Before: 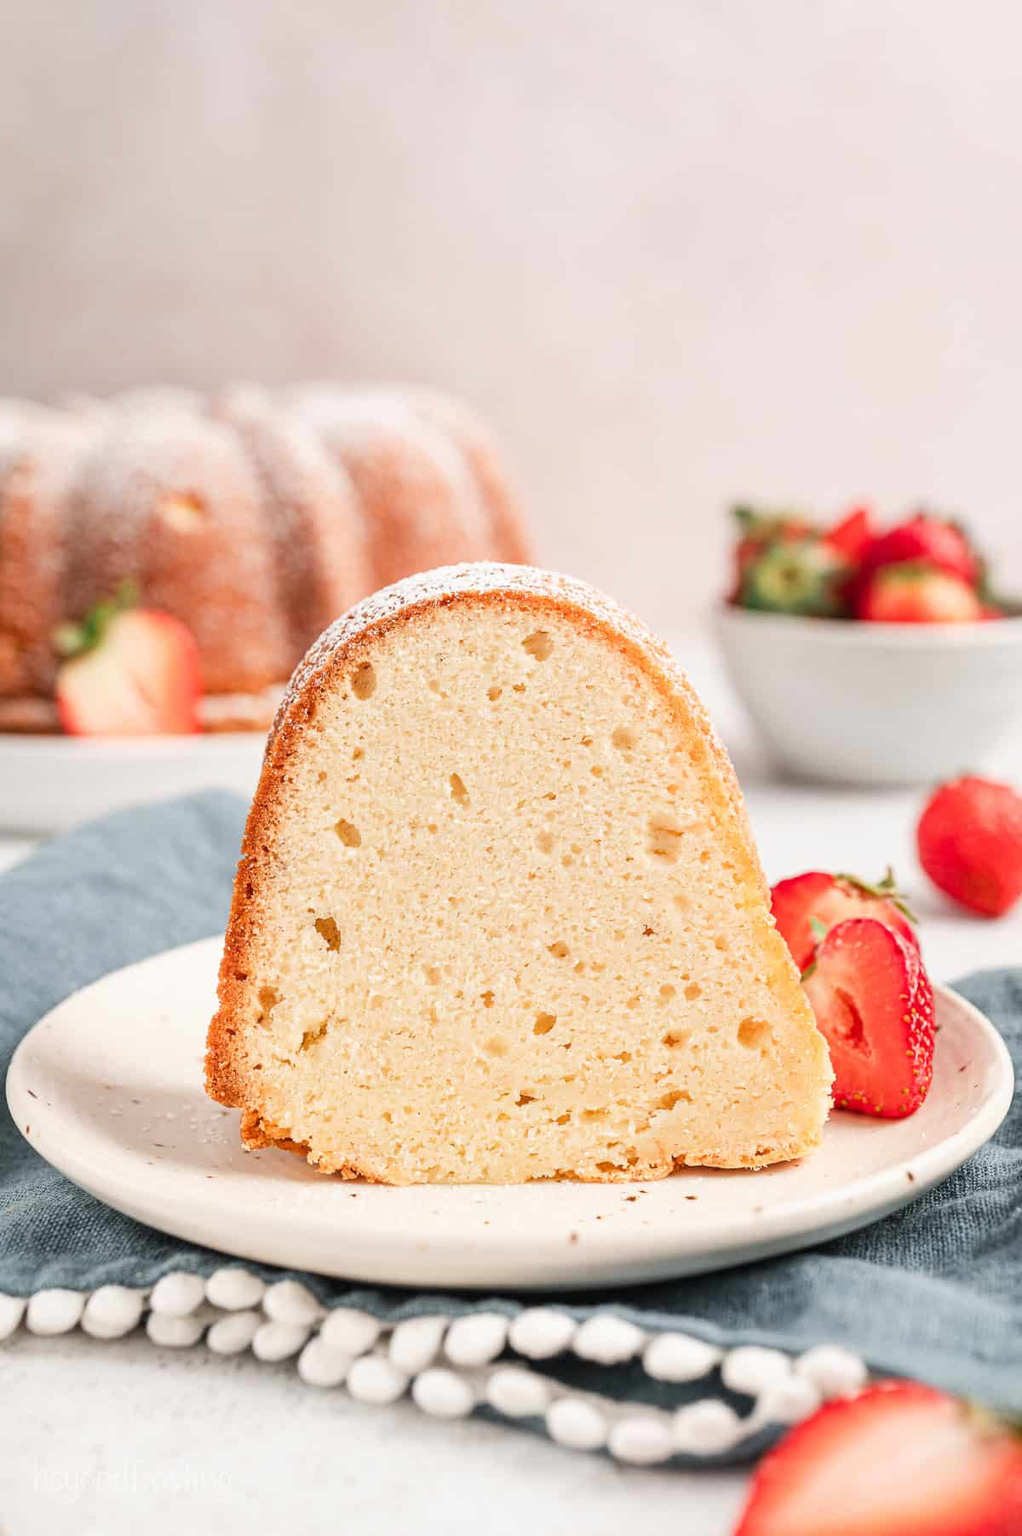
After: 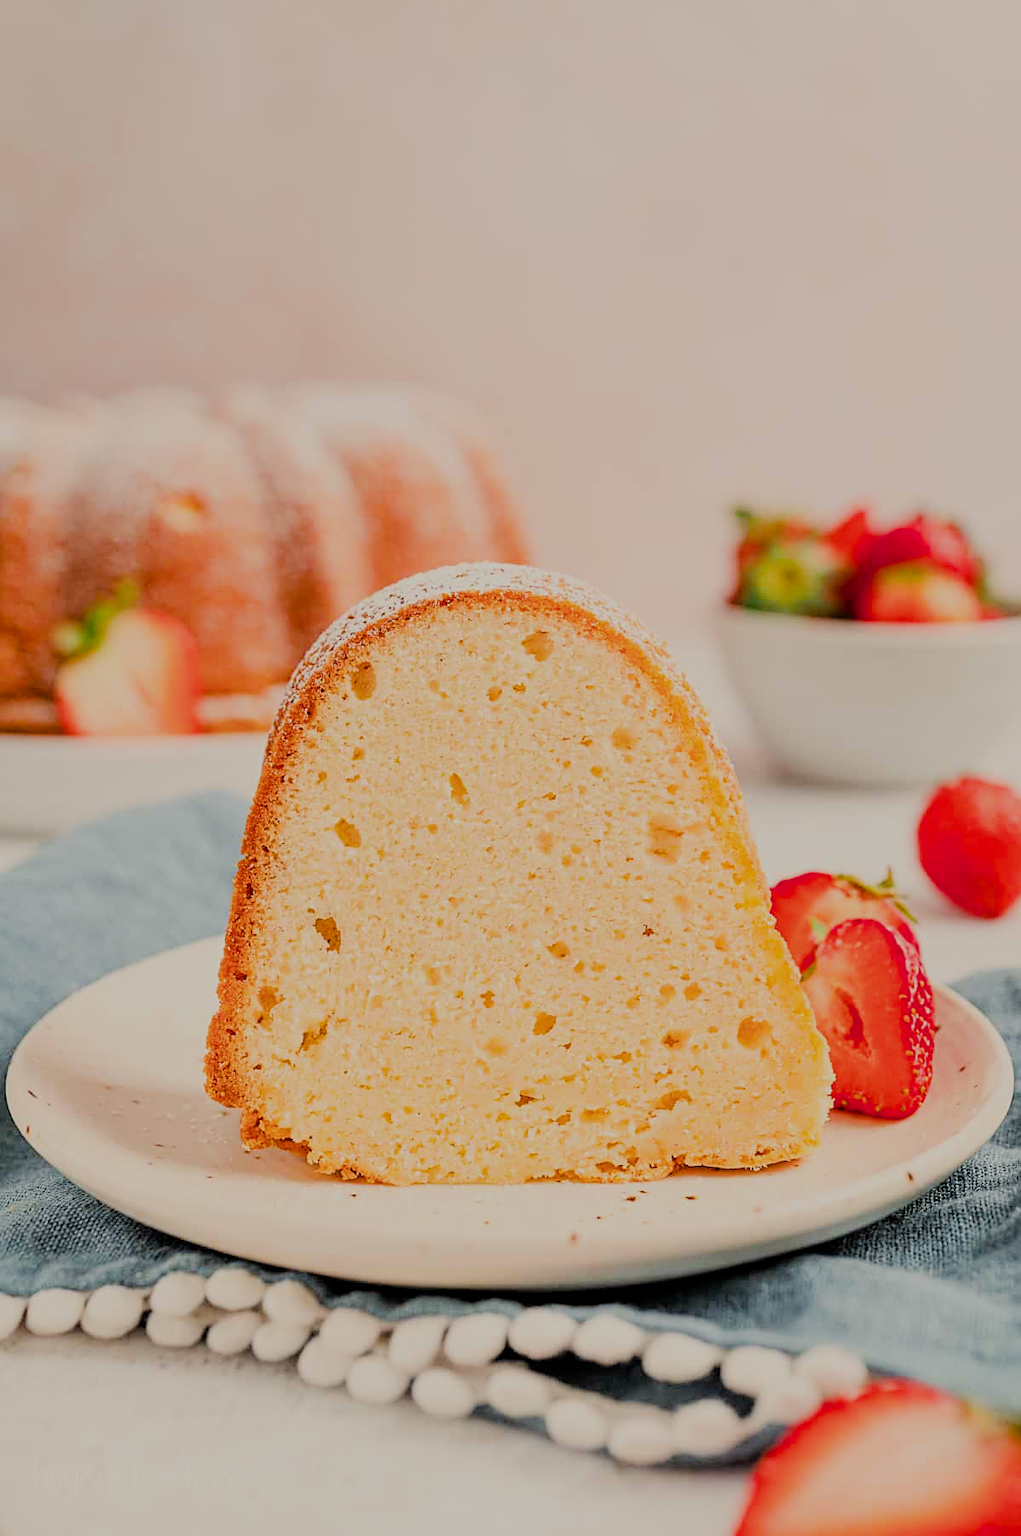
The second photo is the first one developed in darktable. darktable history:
sharpen: on, module defaults
filmic rgb: middle gray luminance 18.02%, black relative exposure -7.51 EV, white relative exposure 8.45 EV, target black luminance 0%, hardness 2.23, latitude 18.71%, contrast 0.87, highlights saturation mix 5.96%, shadows ↔ highlights balance 10.32%
color balance rgb: shadows lift › chroma 2.046%, shadows lift › hue 48.79°, highlights gain › chroma 3.06%, highlights gain › hue 76.83°, linear chroma grading › shadows 10.456%, linear chroma grading › highlights 10.852%, linear chroma grading › global chroma 15.273%, linear chroma grading › mid-tones 14.93%, perceptual saturation grading › global saturation 10.248%
